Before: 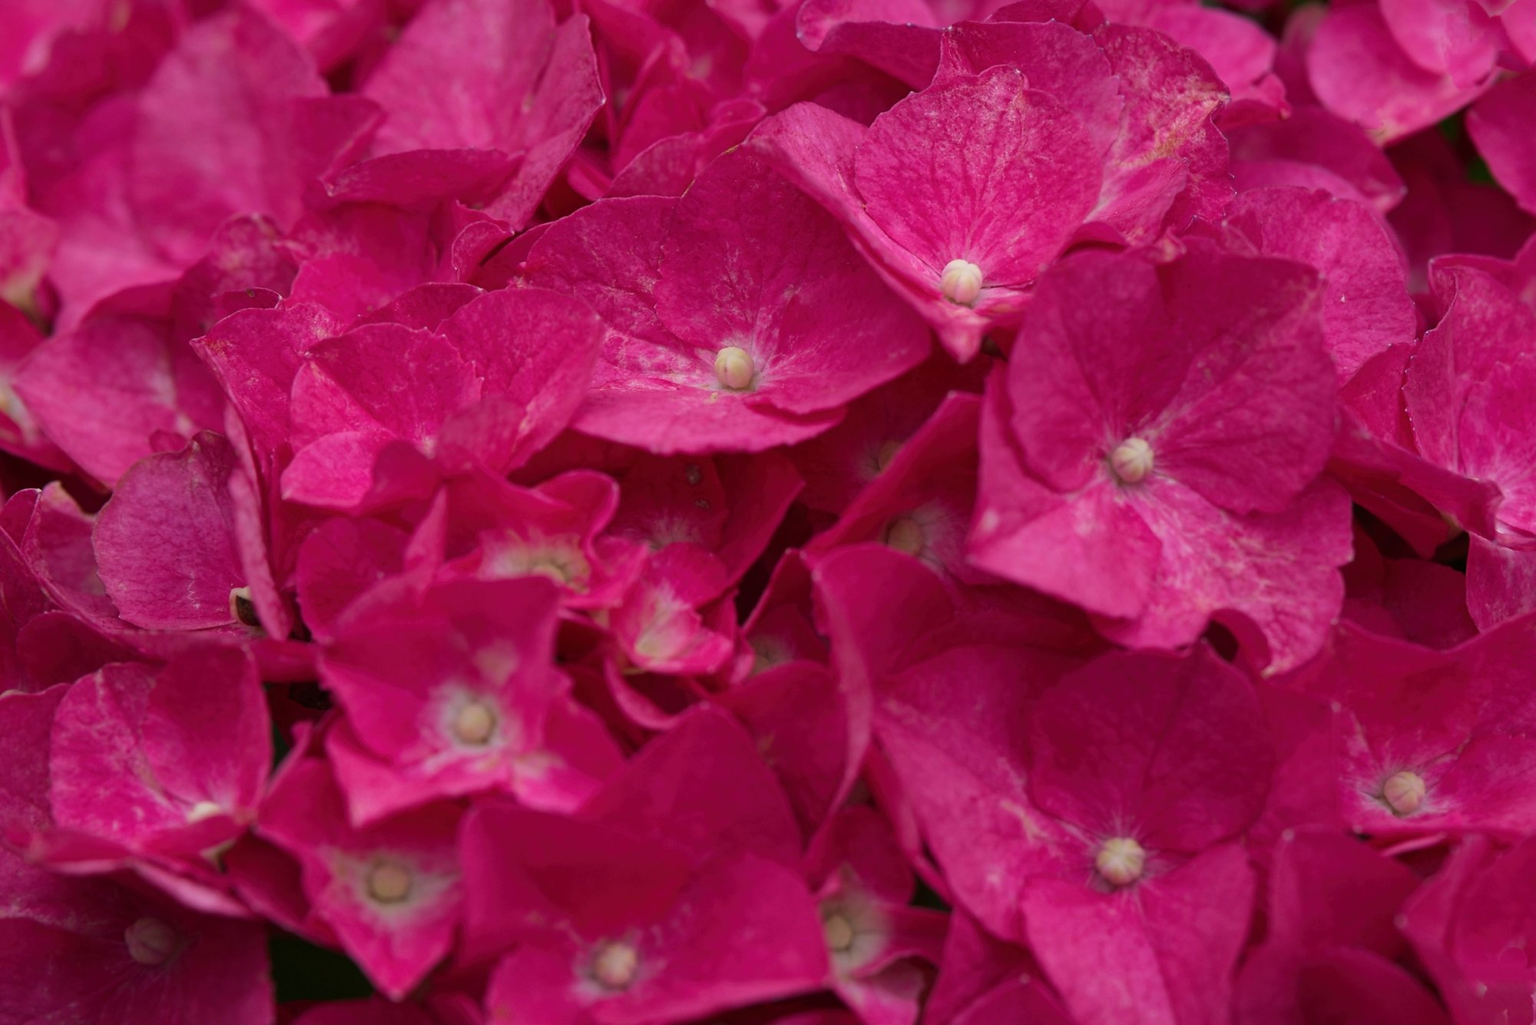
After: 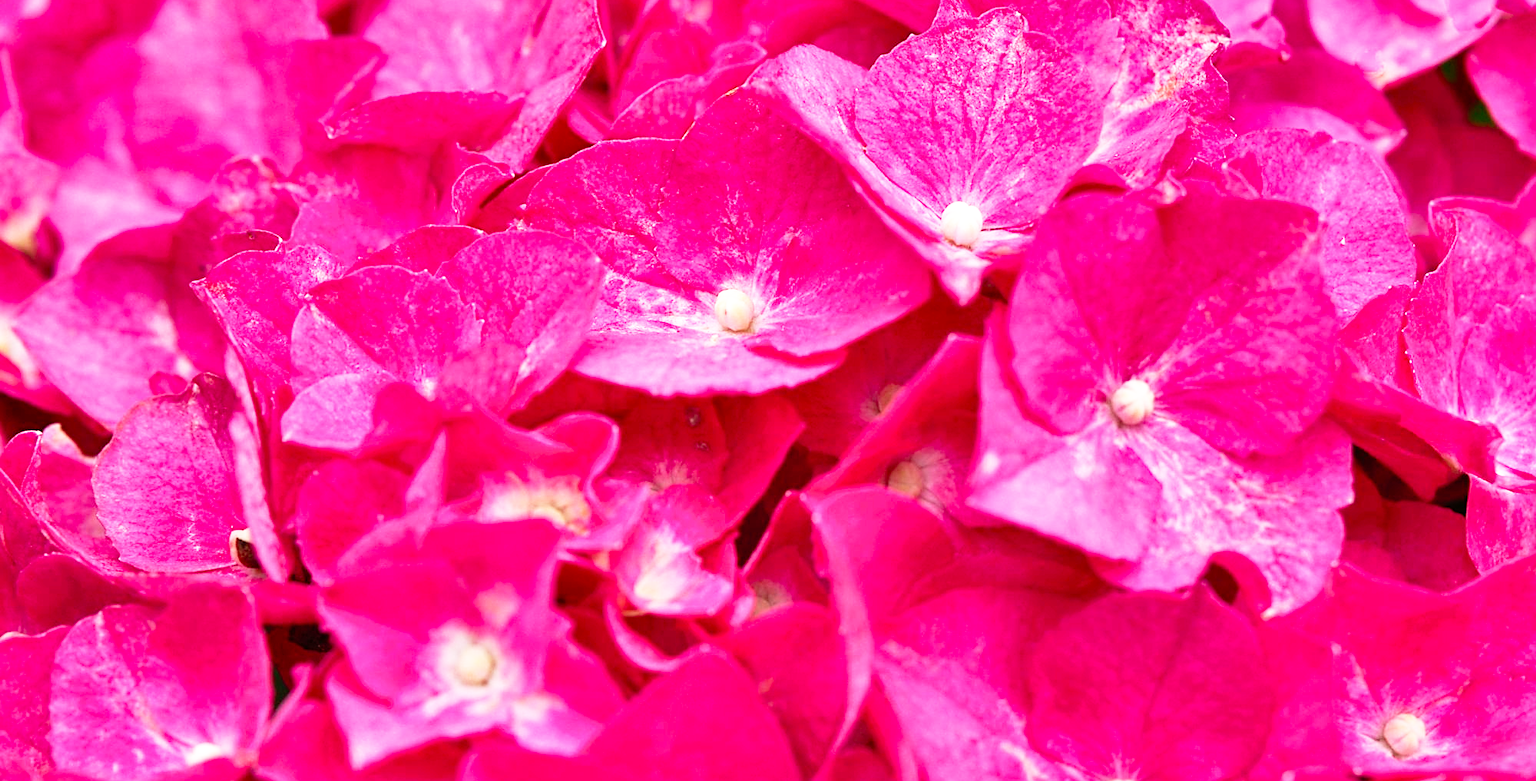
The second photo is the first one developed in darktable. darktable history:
sharpen: on, module defaults
shadows and highlights: radius 106.59, shadows 41.24, highlights -71.54, low approximation 0.01, soften with gaussian
crop: top 5.685%, bottom 18.013%
base curve: curves: ch0 [(0, 0) (0.012, 0.01) (0.073, 0.168) (0.31, 0.711) (0.645, 0.957) (1, 1)], preserve colors none
exposure: exposure 1 EV, compensate highlight preservation false
